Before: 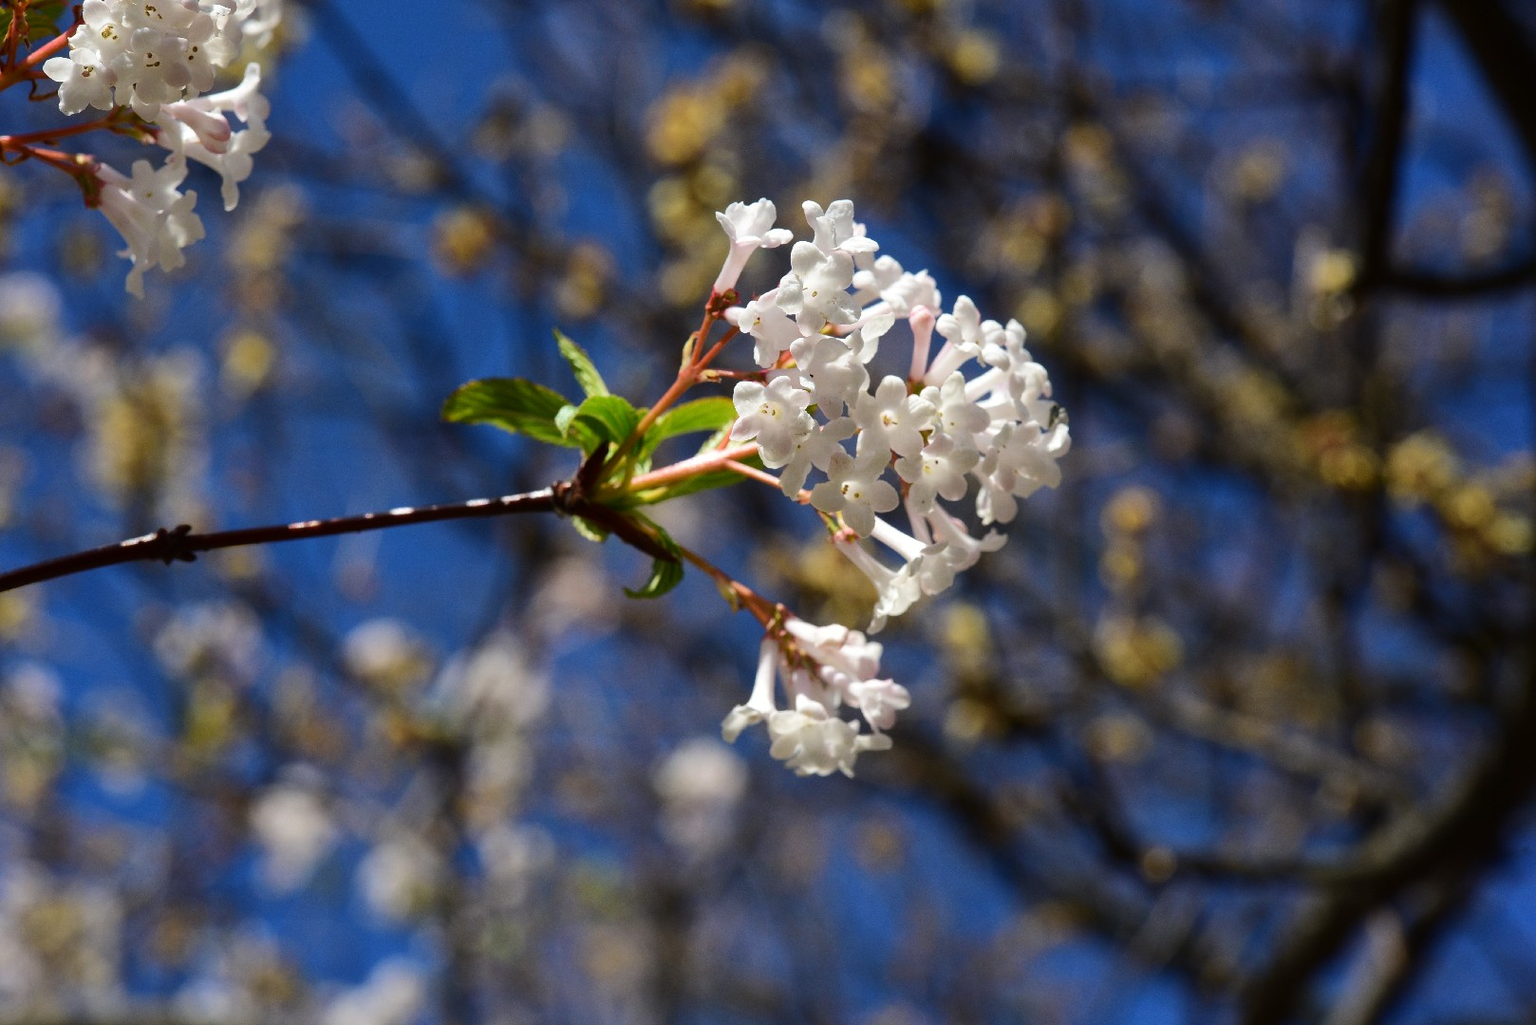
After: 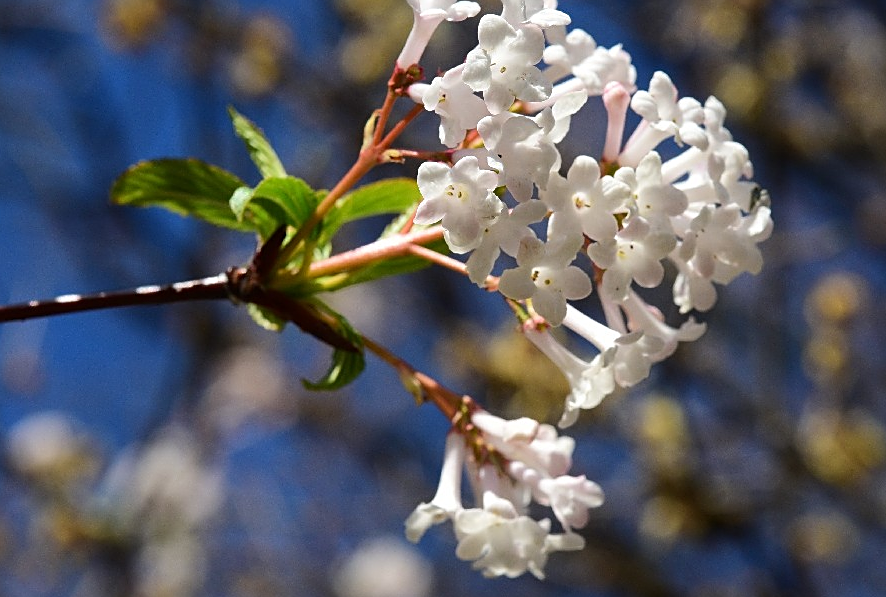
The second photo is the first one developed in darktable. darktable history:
crop and rotate: left 21.979%, top 22.308%, right 23.228%, bottom 22.379%
sharpen: on, module defaults
